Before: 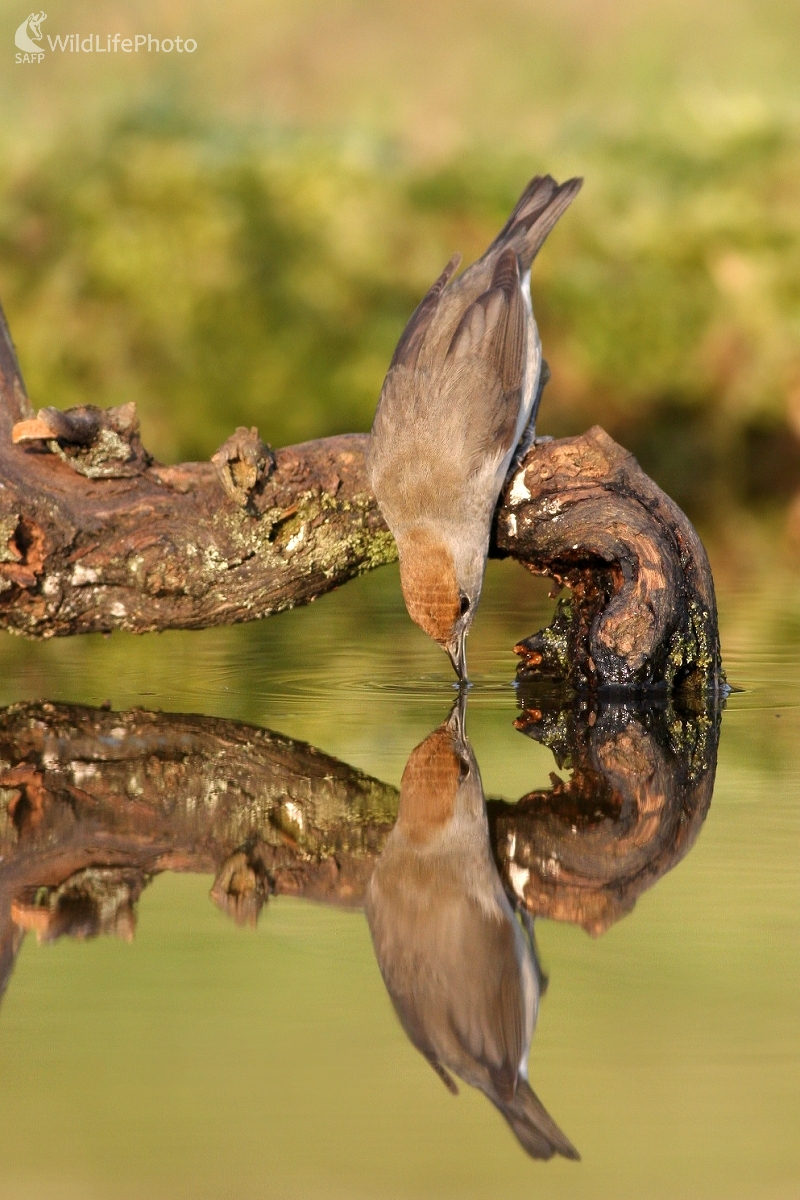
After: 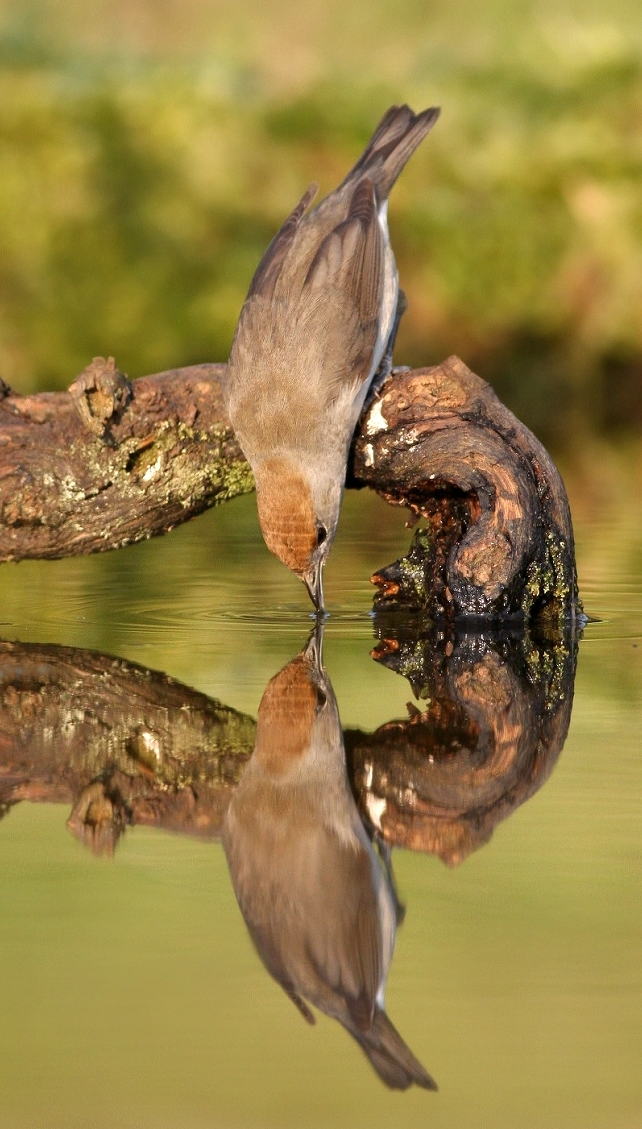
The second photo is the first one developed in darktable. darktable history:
crop and rotate: left 17.976%, top 5.903%, right 1.673%
shadows and highlights: low approximation 0.01, soften with gaussian
